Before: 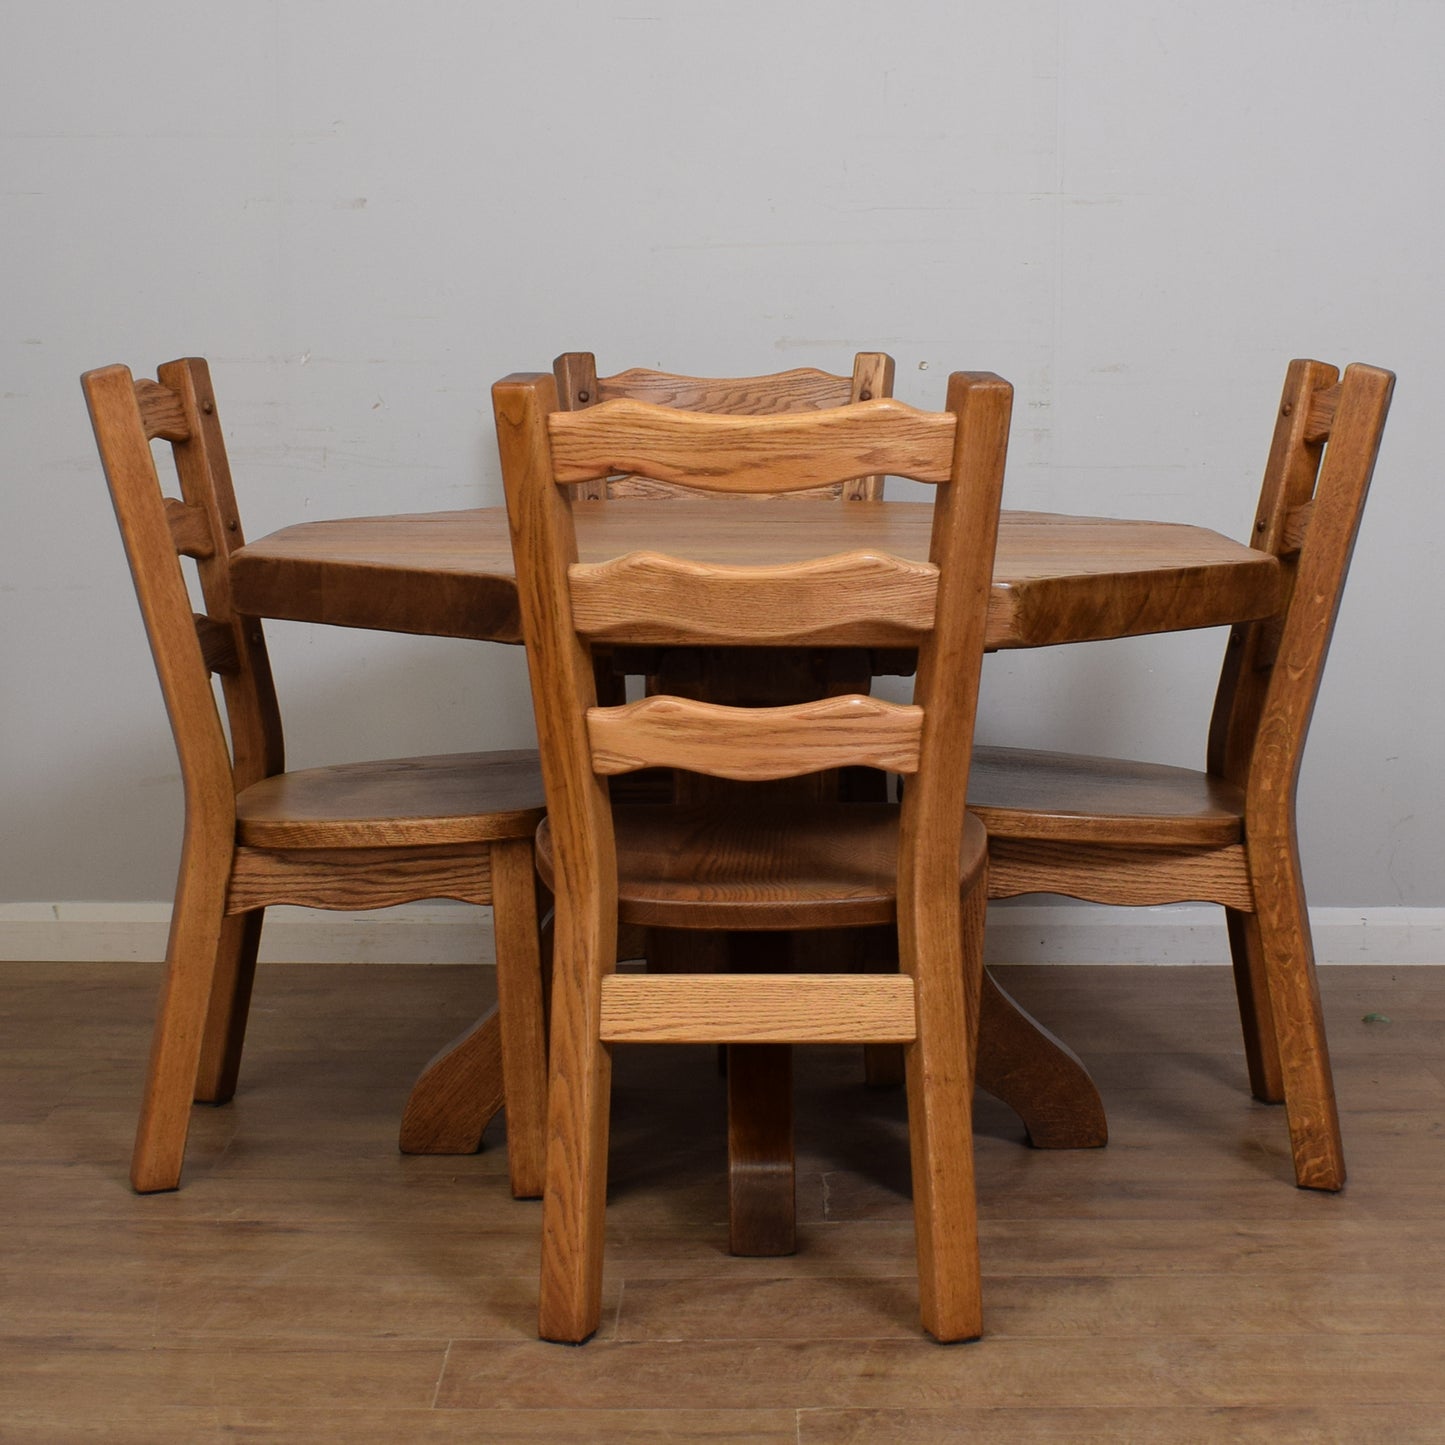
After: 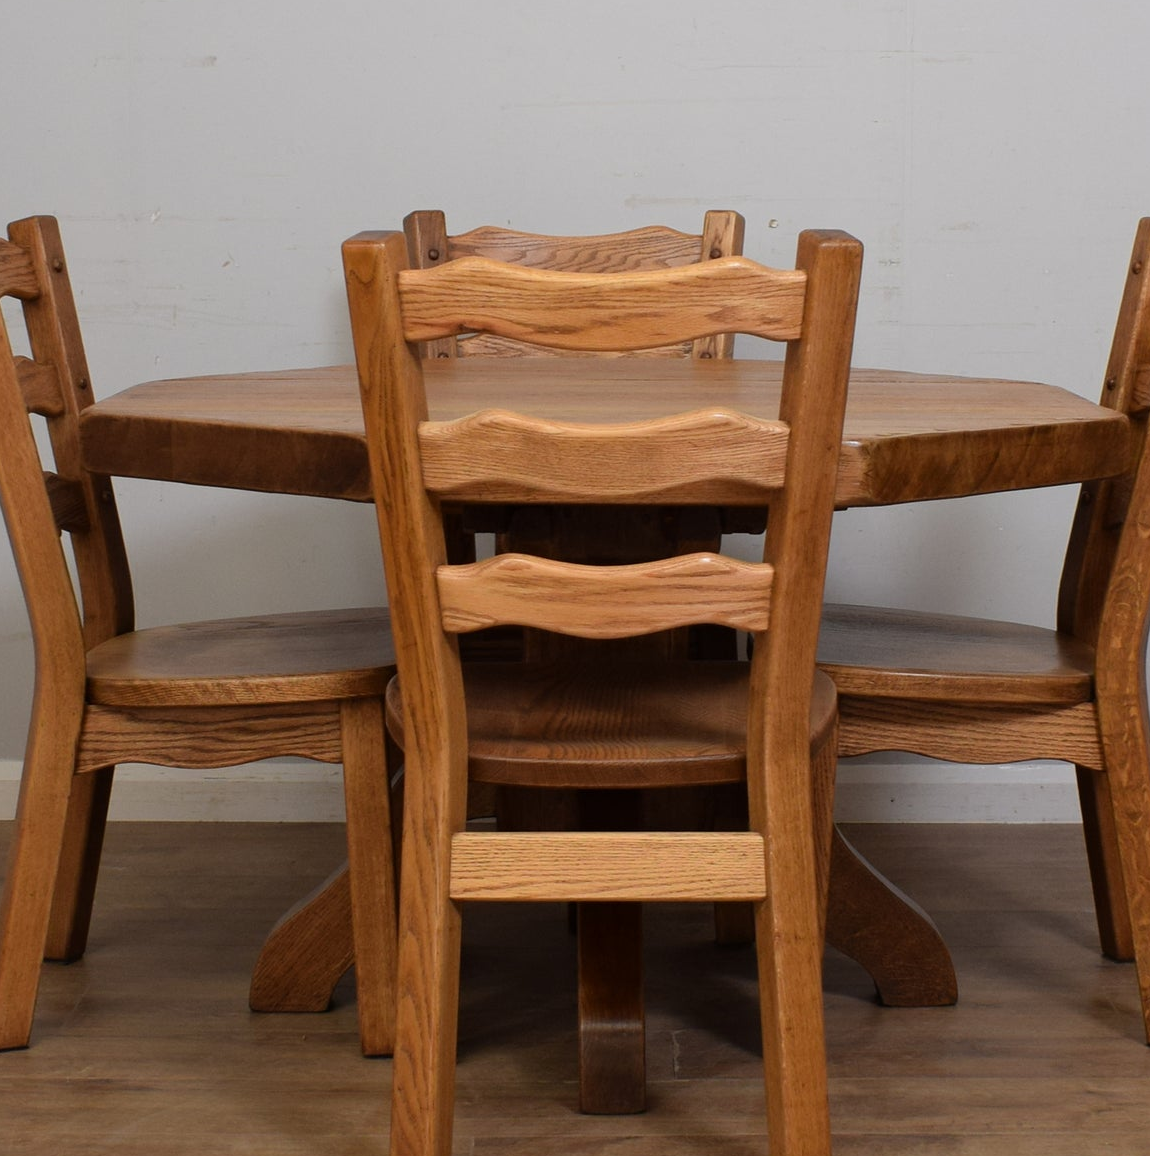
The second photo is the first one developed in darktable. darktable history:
crop and rotate: left 10.387%, top 9.895%, right 10.012%, bottom 10.076%
